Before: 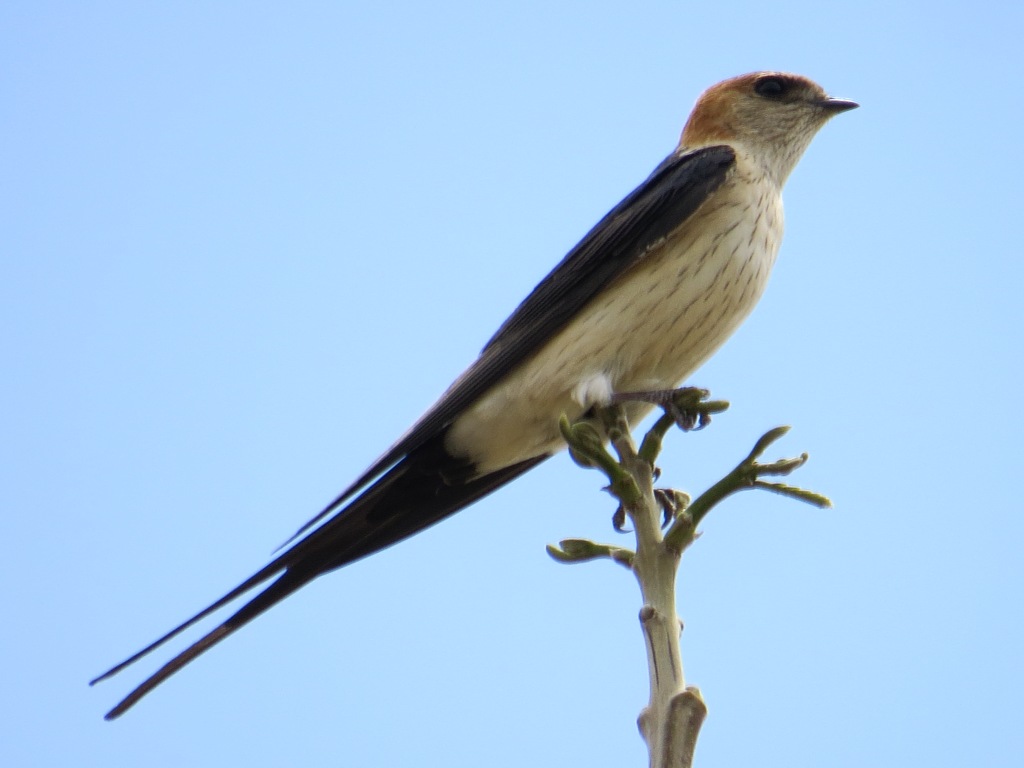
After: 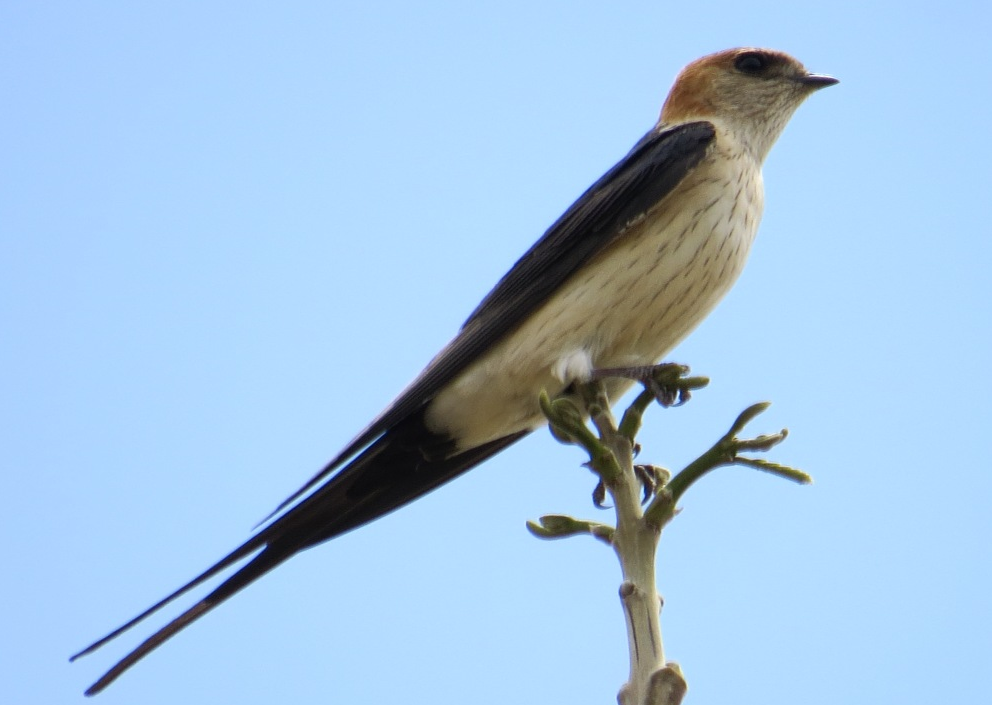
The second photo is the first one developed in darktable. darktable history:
crop: left 1.964%, top 3.251%, right 1.122%, bottom 4.933%
